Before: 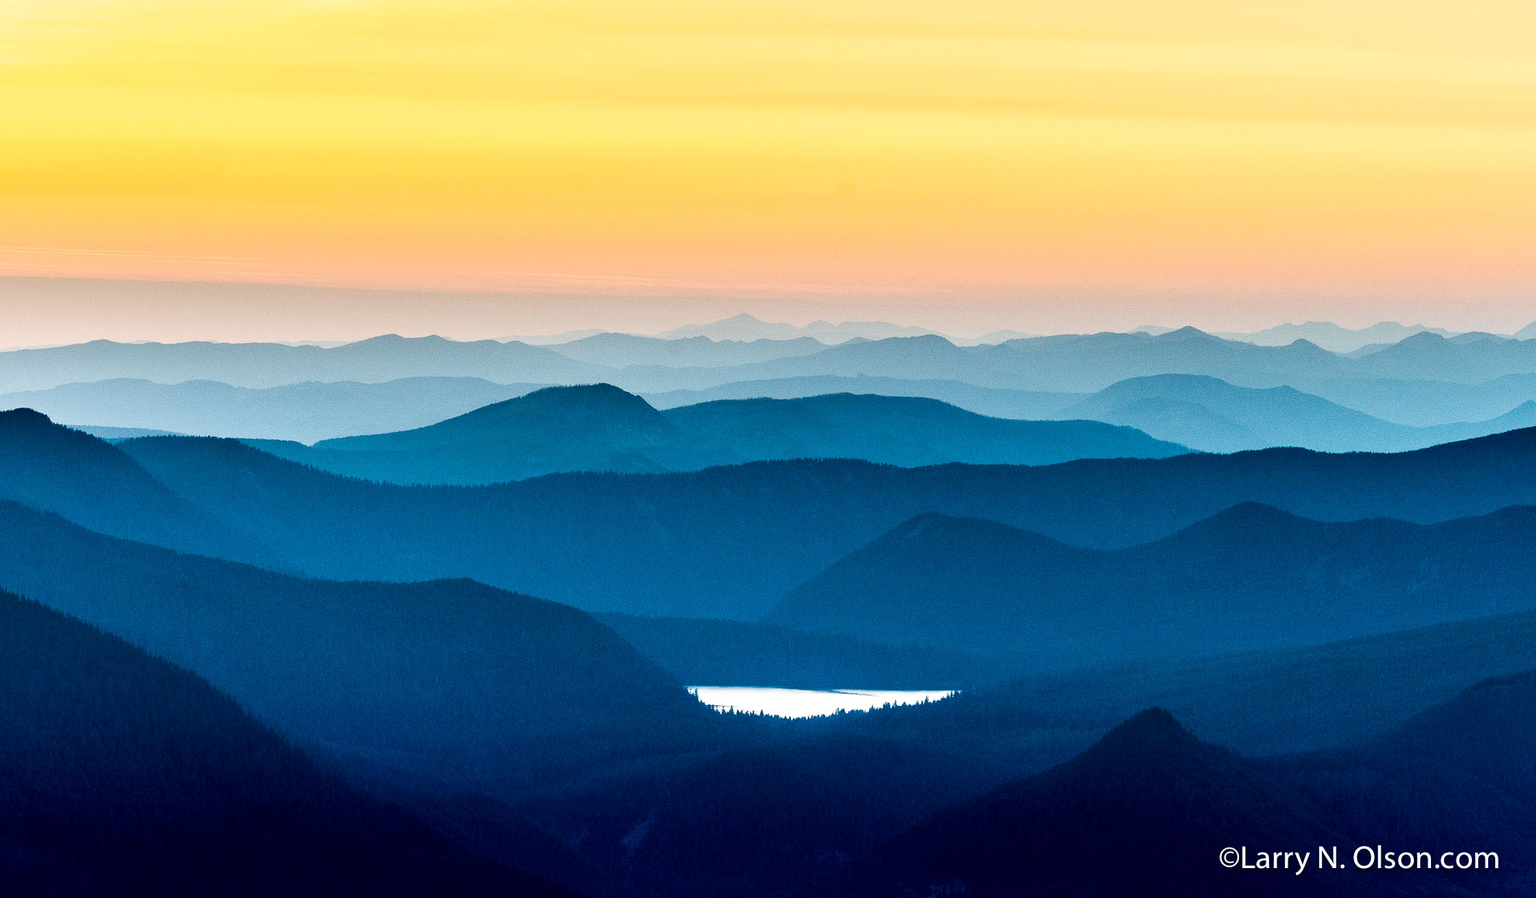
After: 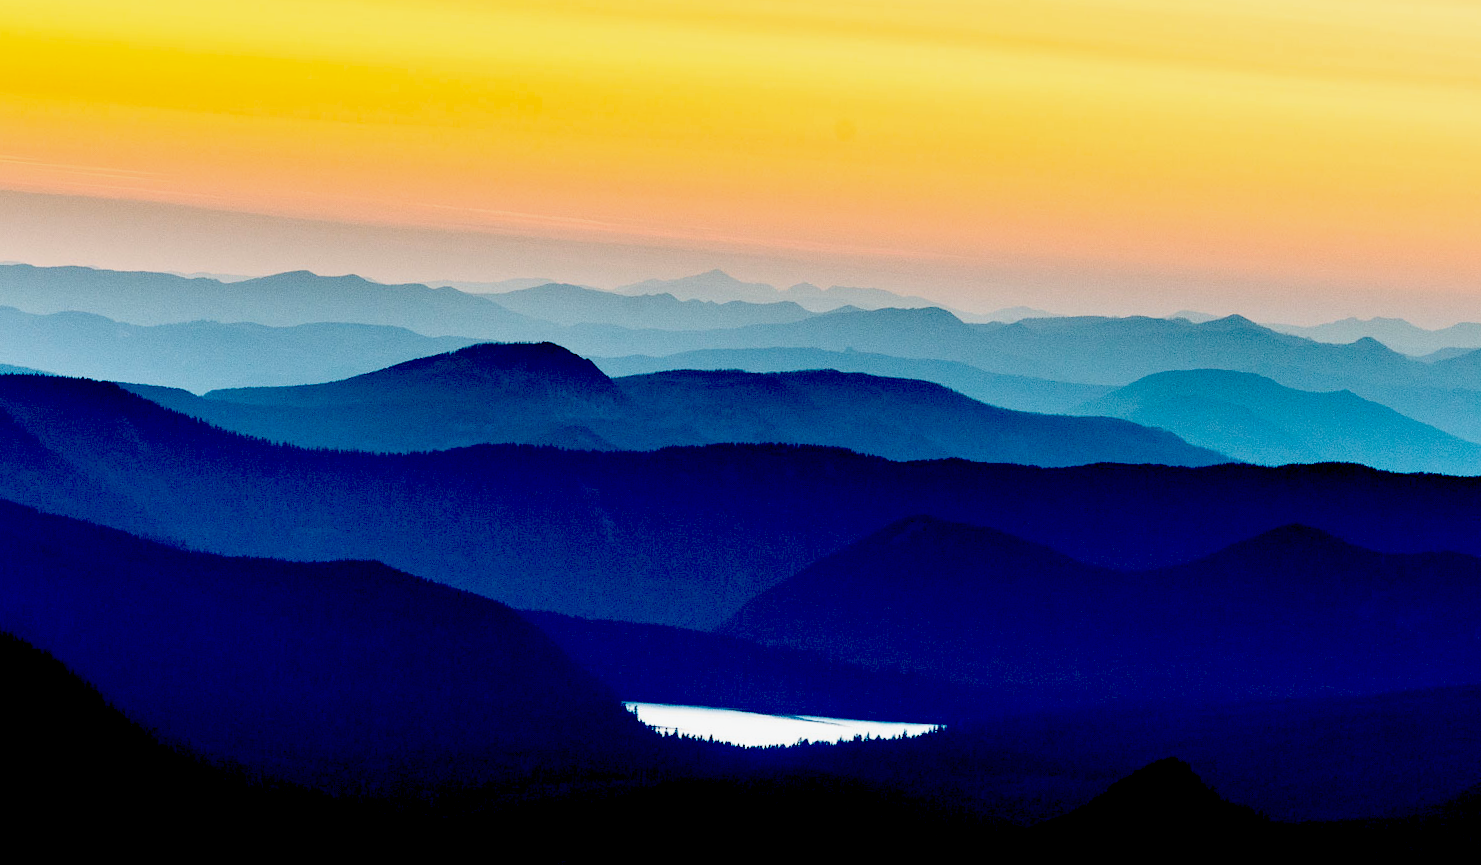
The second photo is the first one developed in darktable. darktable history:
contrast equalizer: octaves 7, y [[0.6 ×6], [0.55 ×6], [0 ×6], [0 ×6], [0 ×6]], mix -0.3
crop and rotate: angle -3.27°, left 5.211%, top 5.211%, right 4.607%, bottom 4.607%
exposure: black level correction 0.1, exposure -0.092 EV, compensate highlight preservation false
